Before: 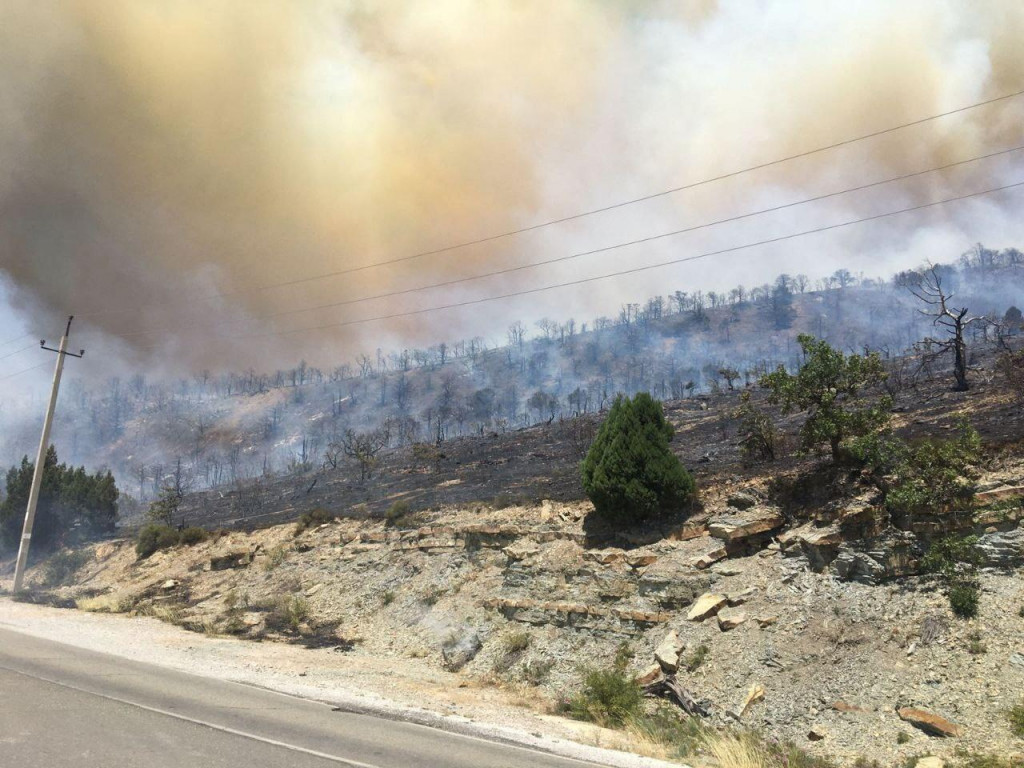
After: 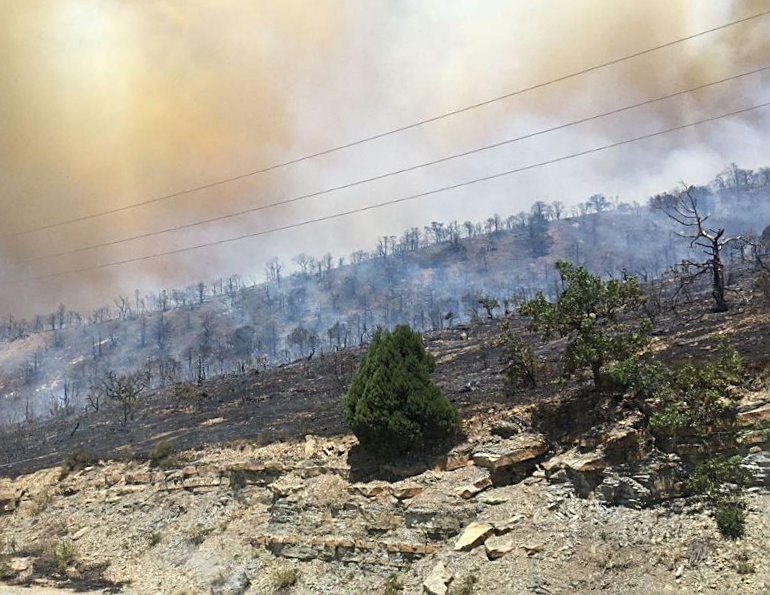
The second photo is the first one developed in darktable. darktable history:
crop: left 23.095%, top 5.827%, bottom 11.854%
rotate and perspective: rotation -2°, crop left 0.022, crop right 0.978, crop top 0.049, crop bottom 0.951
sharpen: on, module defaults
